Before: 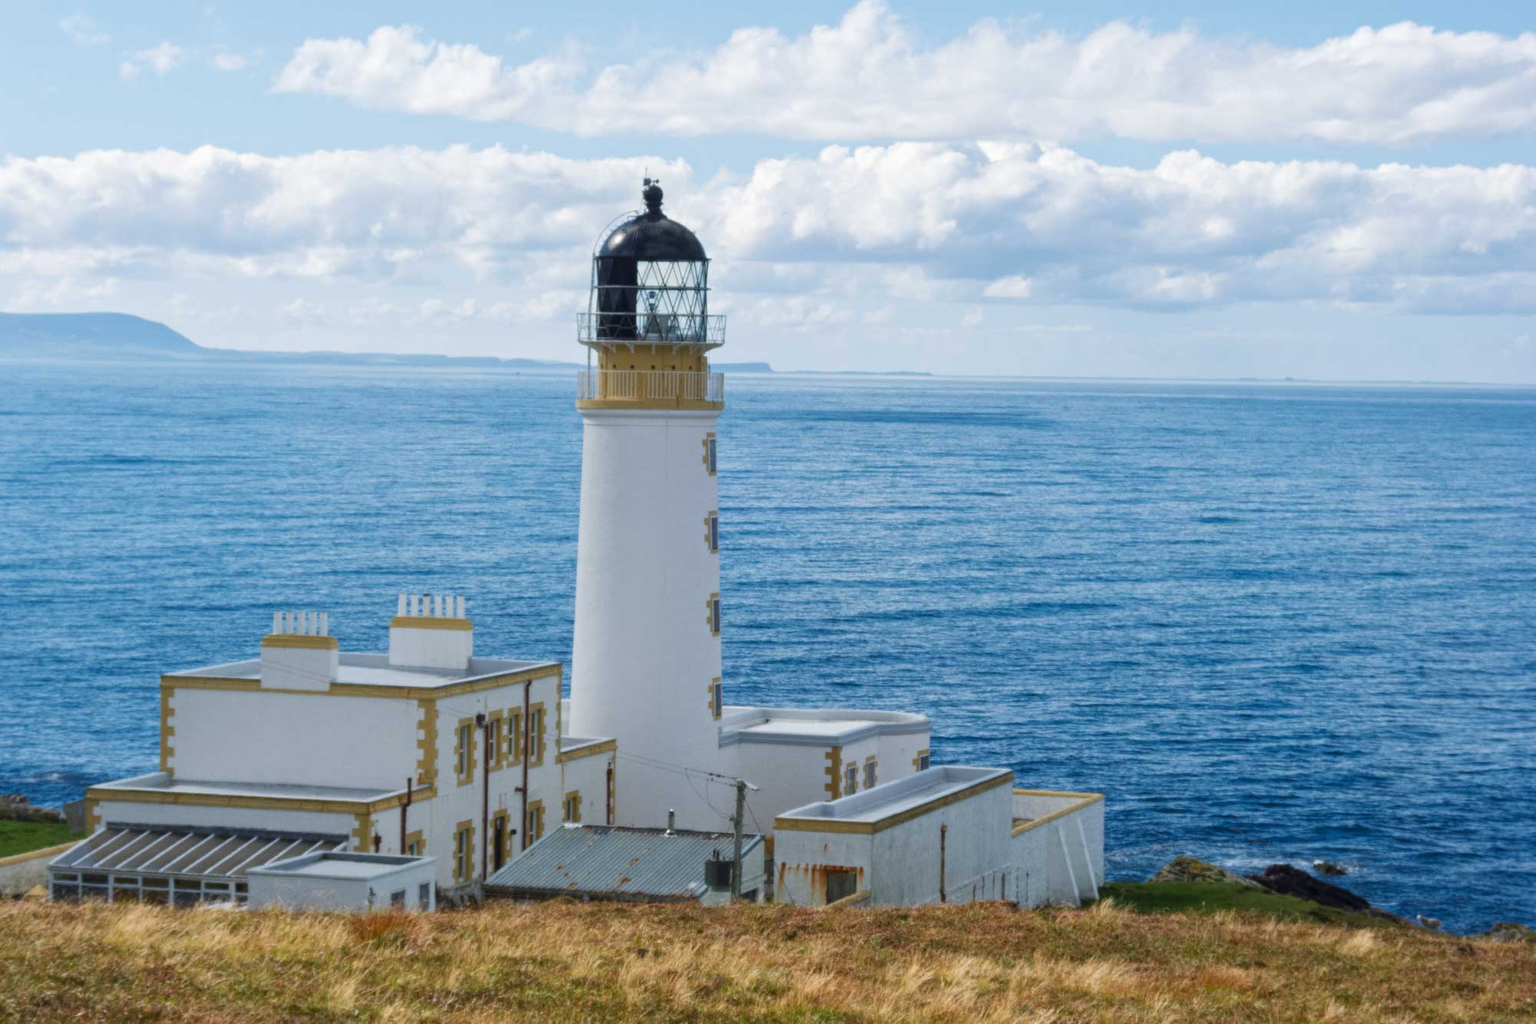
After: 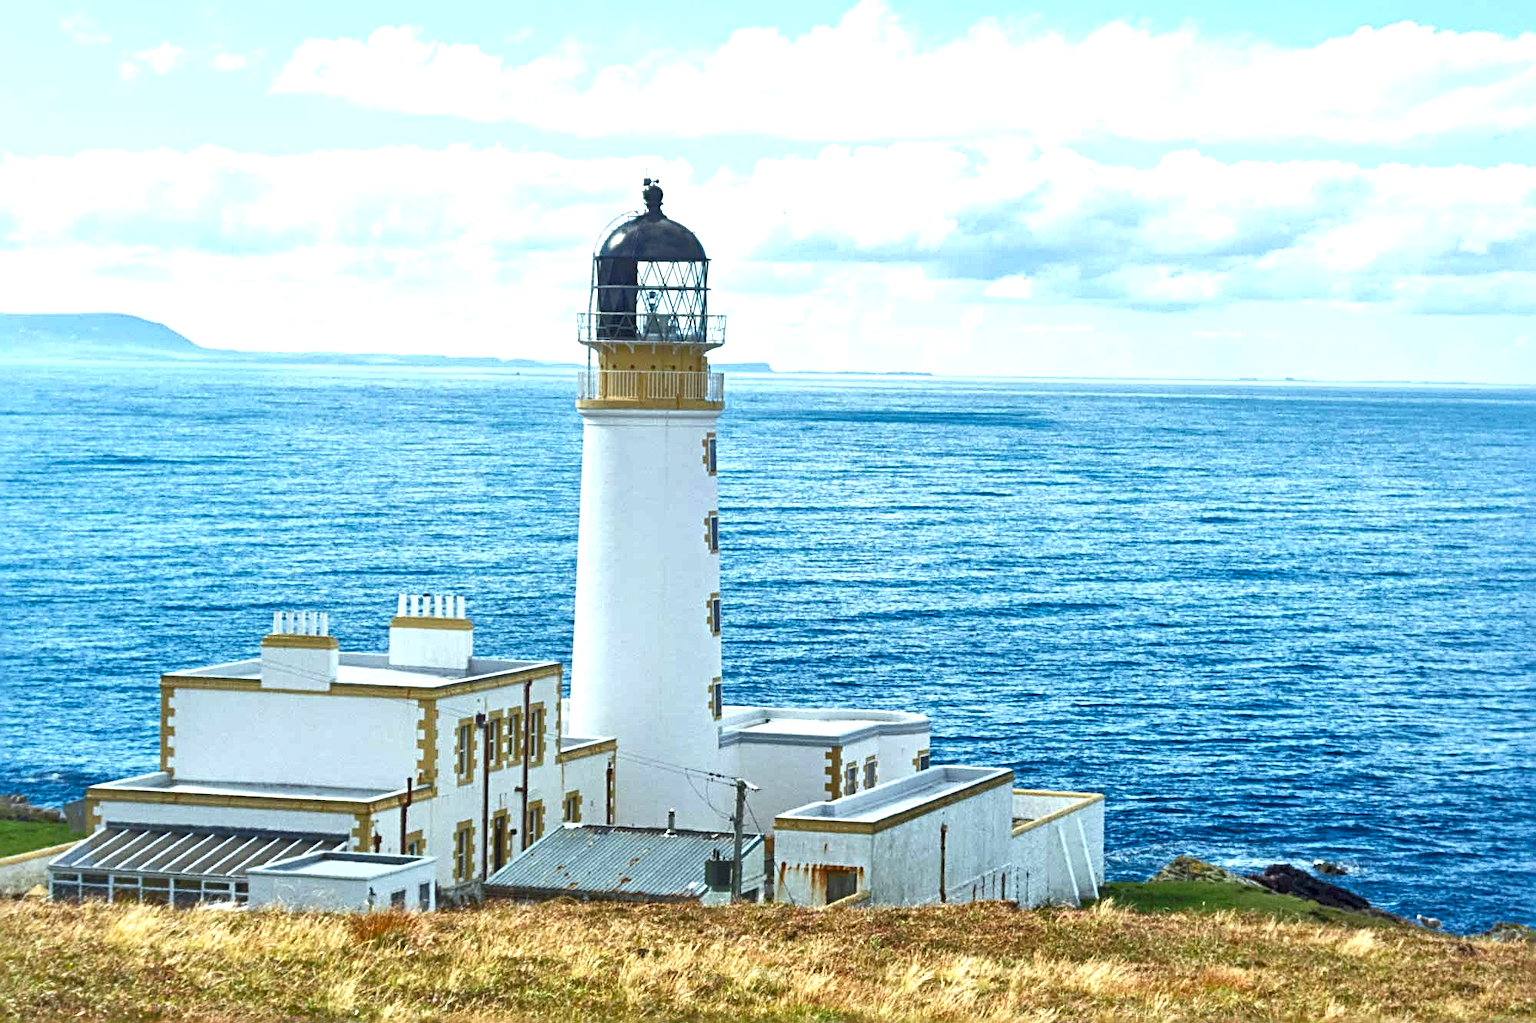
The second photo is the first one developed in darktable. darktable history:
exposure: exposure 0.811 EV, compensate highlight preservation false
tone equalizer: -7 EV 0.162 EV, -6 EV 0.612 EV, -5 EV 1.16 EV, -4 EV 1.35 EV, -3 EV 1.15 EV, -2 EV 0.6 EV, -1 EV 0.157 EV
color correction: highlights a* -6.44, highlights b* 0.703
sharpen: radius 2.986, amount 0.767
local contrast: mode bilateral grid, contrast 99, coarseness 100, detail 165%, midtone range 0.2
